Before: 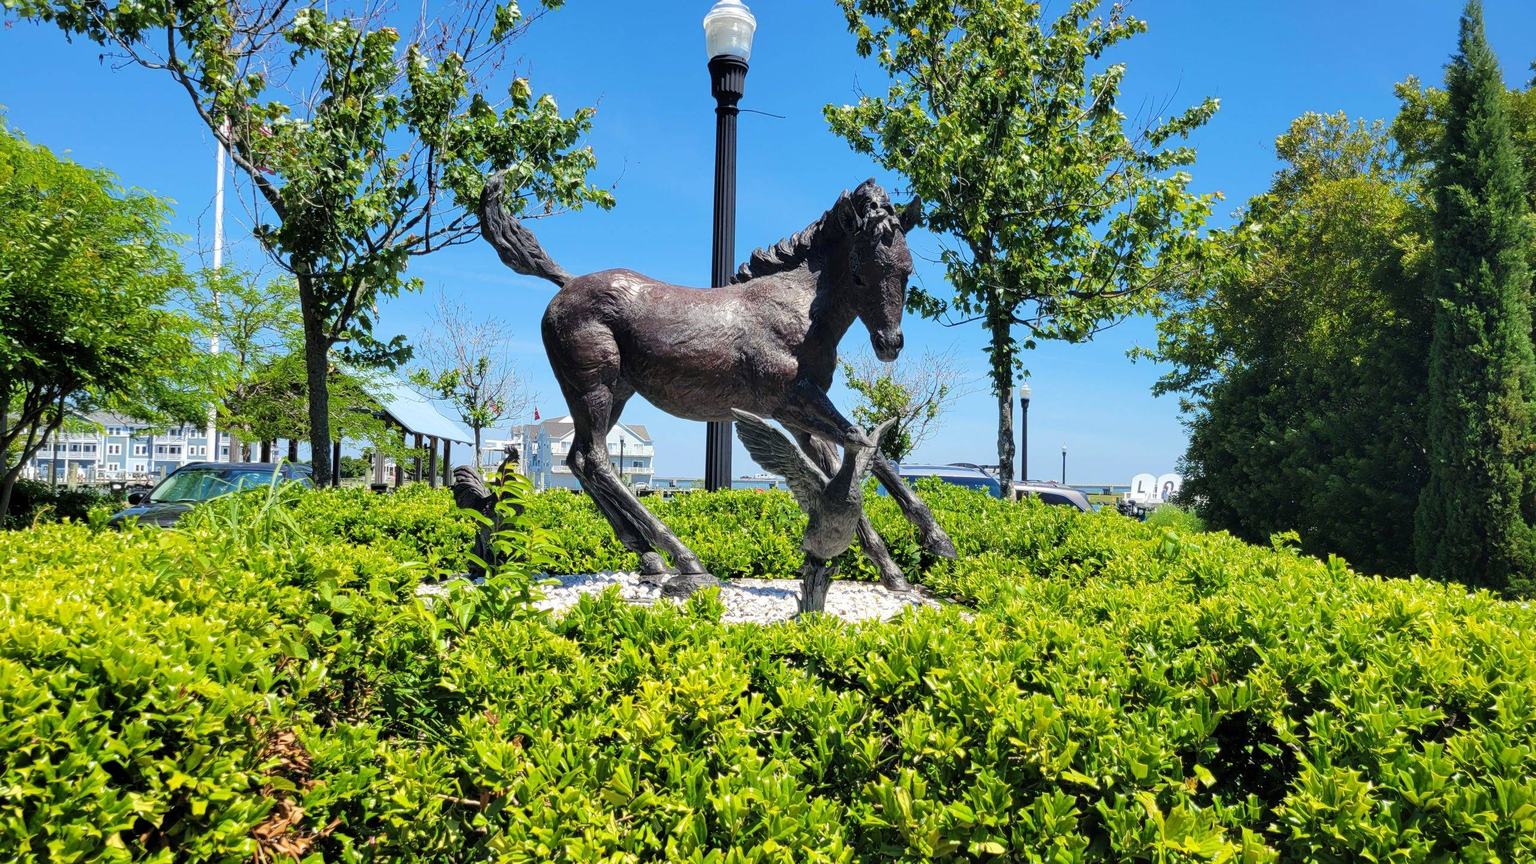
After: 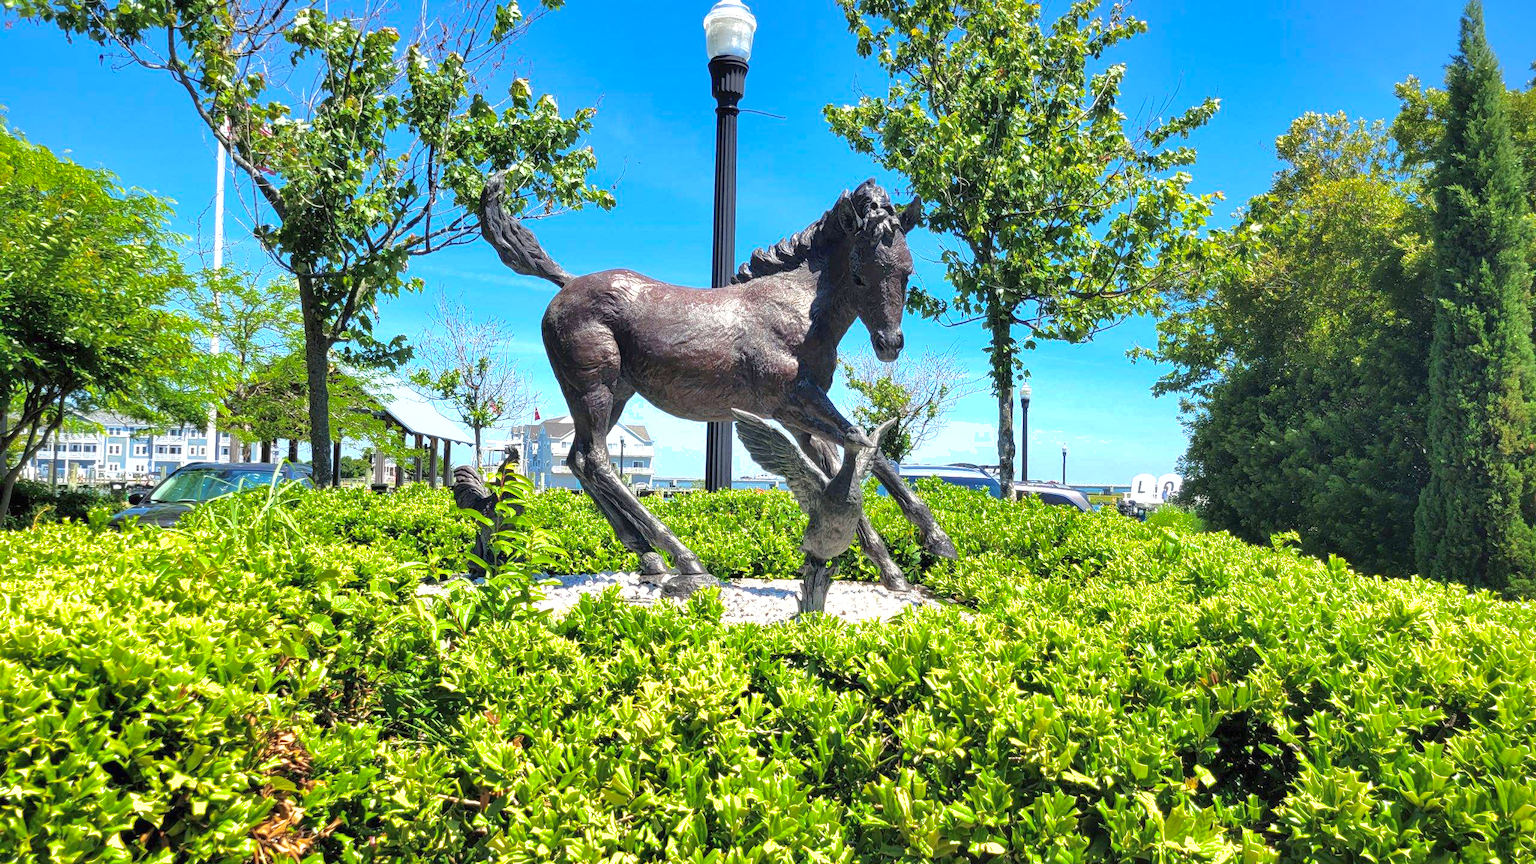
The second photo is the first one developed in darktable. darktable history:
exposure: black level correction 0, exposure 0.7 EV, compensate exposure bias true, compensate highlight preservation false
shadows and highlights: highlights -60
